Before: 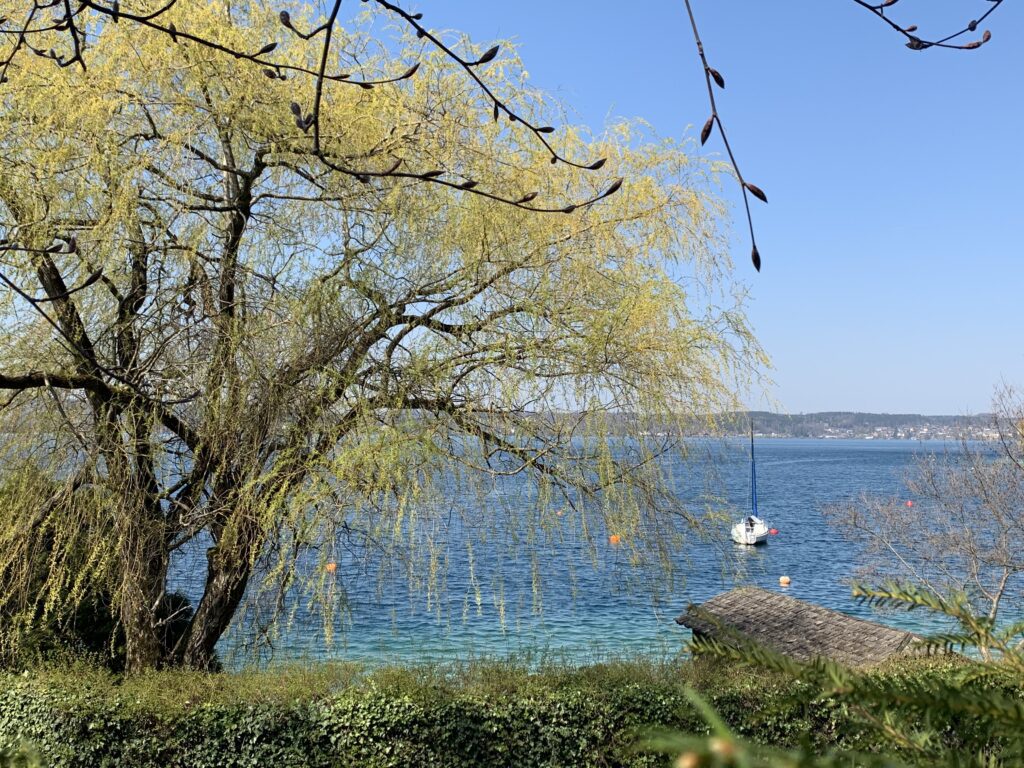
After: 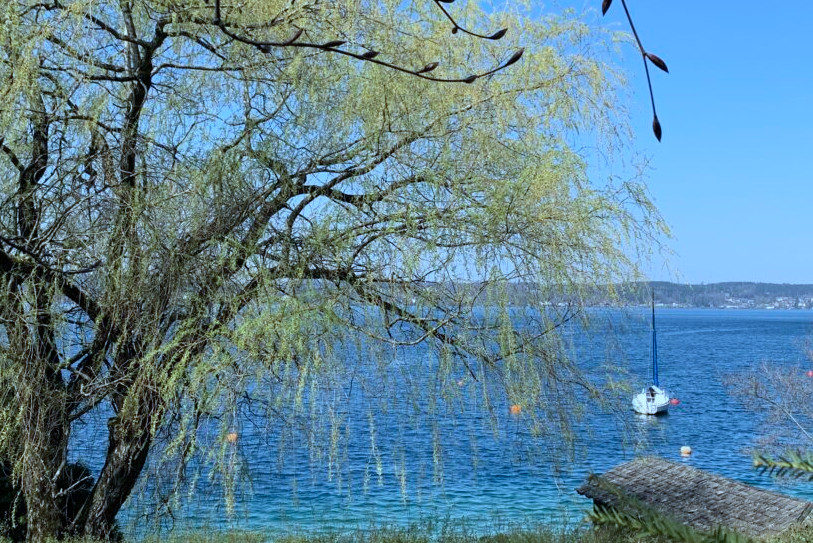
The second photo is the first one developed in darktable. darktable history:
crop: left 9.712%, top 16.928%, right 10.845%, bottom 12.332%
exposure: exposure -0.177 EV, compensate highlight preservation false
color calibration: x 0.396, y 0.386, temperature 3669 K
